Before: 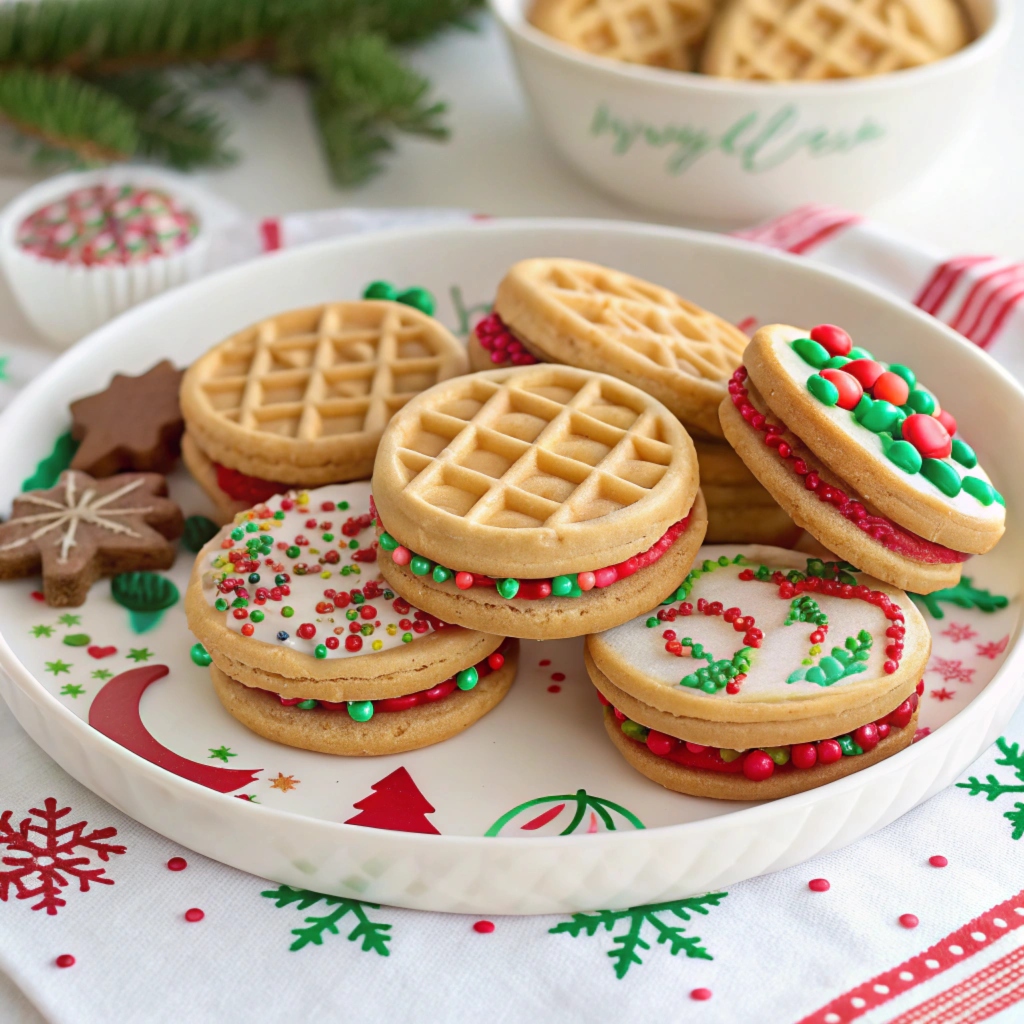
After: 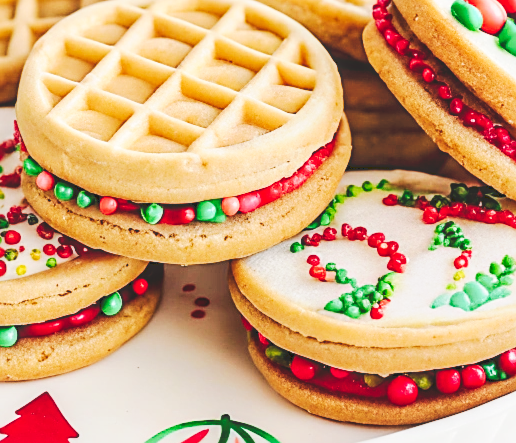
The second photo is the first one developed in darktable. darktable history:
levels: mode automatic
tone equalizer: -8 EV -0.403 EV, -7 EV -0.395 EV, -6 EV -0.354 EV, -5 EV -0.244 EV, -3 EV 0.249 EV, -2 EV 0.319 EV, -1 EV 0.41 EV, +0 EV 0.408 EV, edges refinement/feathering 500, mask exposure compensation -1.57 EV, preserve details no
local contrast: on, module defaults
filmic rgb: black relative exposure -7.65 EV, white relative exposure 4.56 EV, hardness 3.61
crop: left 34.811%, top 36.624%, right 14.743%, bottom 20.074%
tone curve: curves: ch0 [(0, 0) (0.003, 0.145) (0.011, 0.148) (0.025, 0.15) (0.044, 0.159) (0.069, 0.16) (0.1, 0.164) (0.136, 0.182) (0.177, 0.213) (0.224, 0.247) (0.277, 0.298) (0.335, 0.37) (0.399, 0.456) (0.468, 0.552) (0.543, 0.641) (0.623, 0.713) (0.709, 0.768) (0.801, 0.825) (0.898, 0.868) (1, 1)], preserve colors none
sharpen: on, module defaults
